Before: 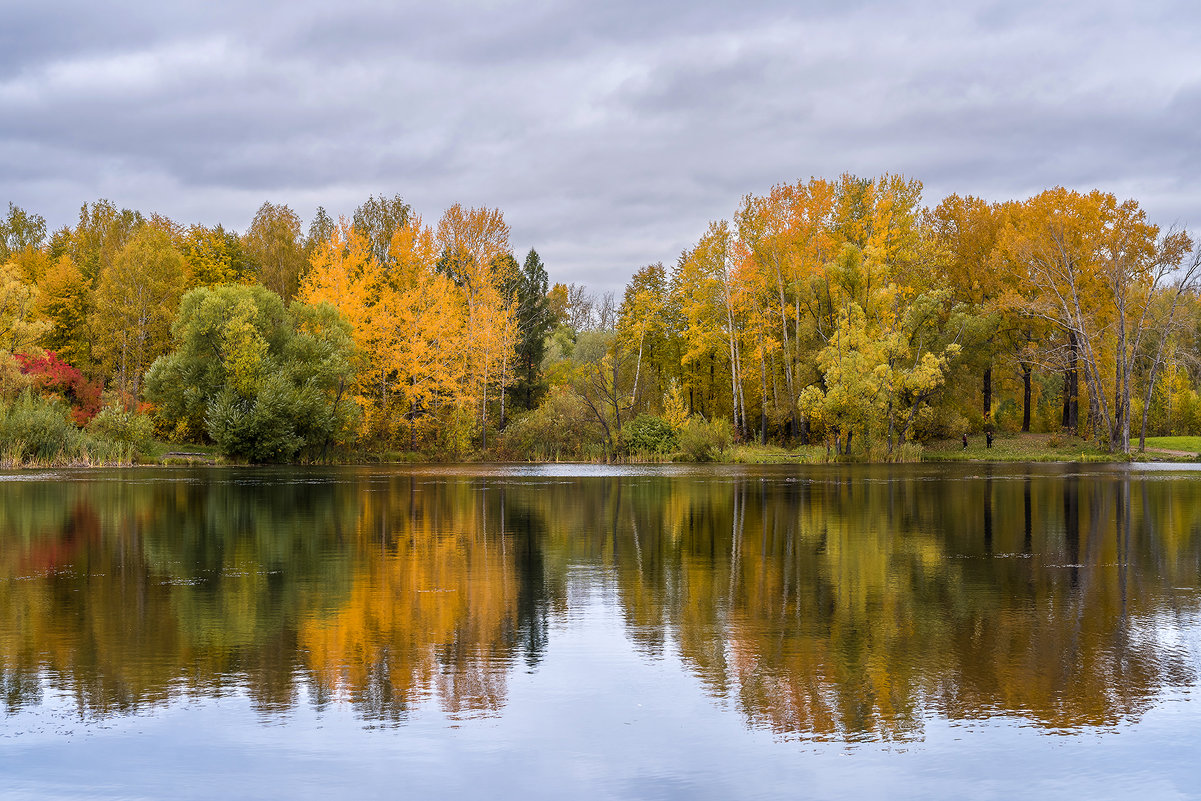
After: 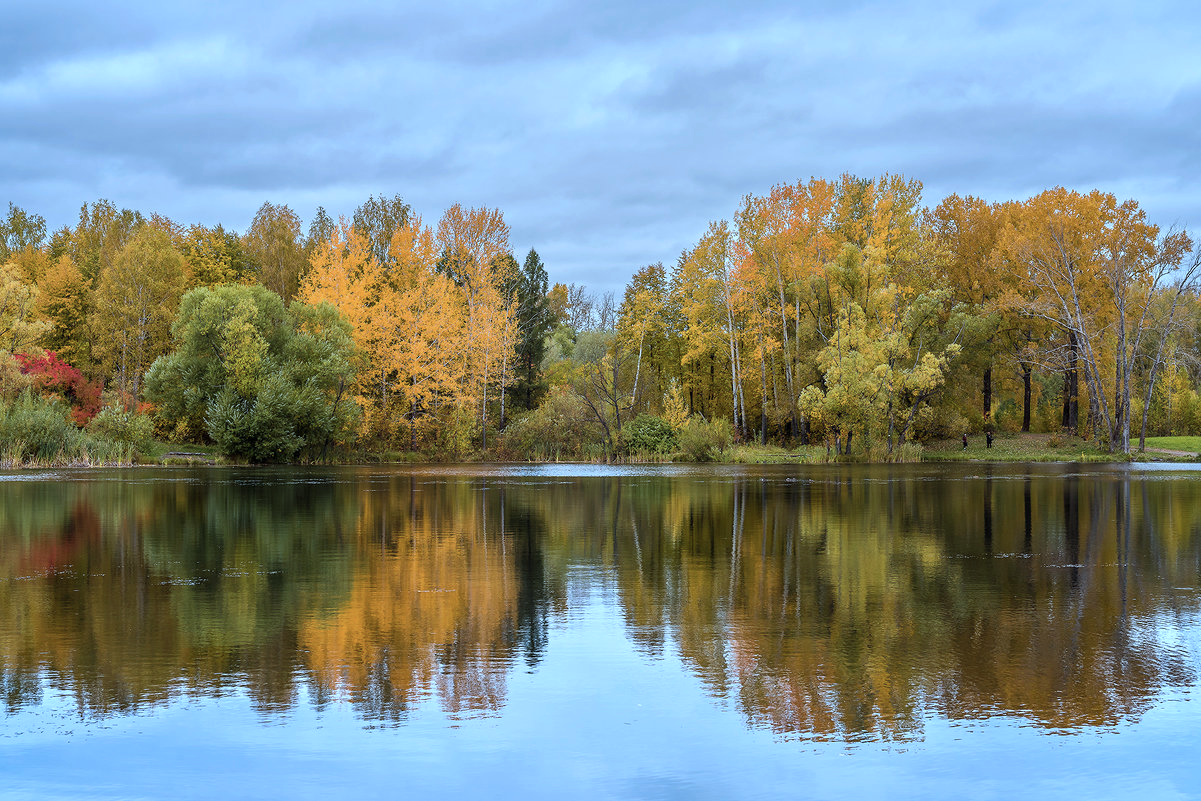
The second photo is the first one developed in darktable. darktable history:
color correction: highlights a* -9.77, highlights b* -21.96
